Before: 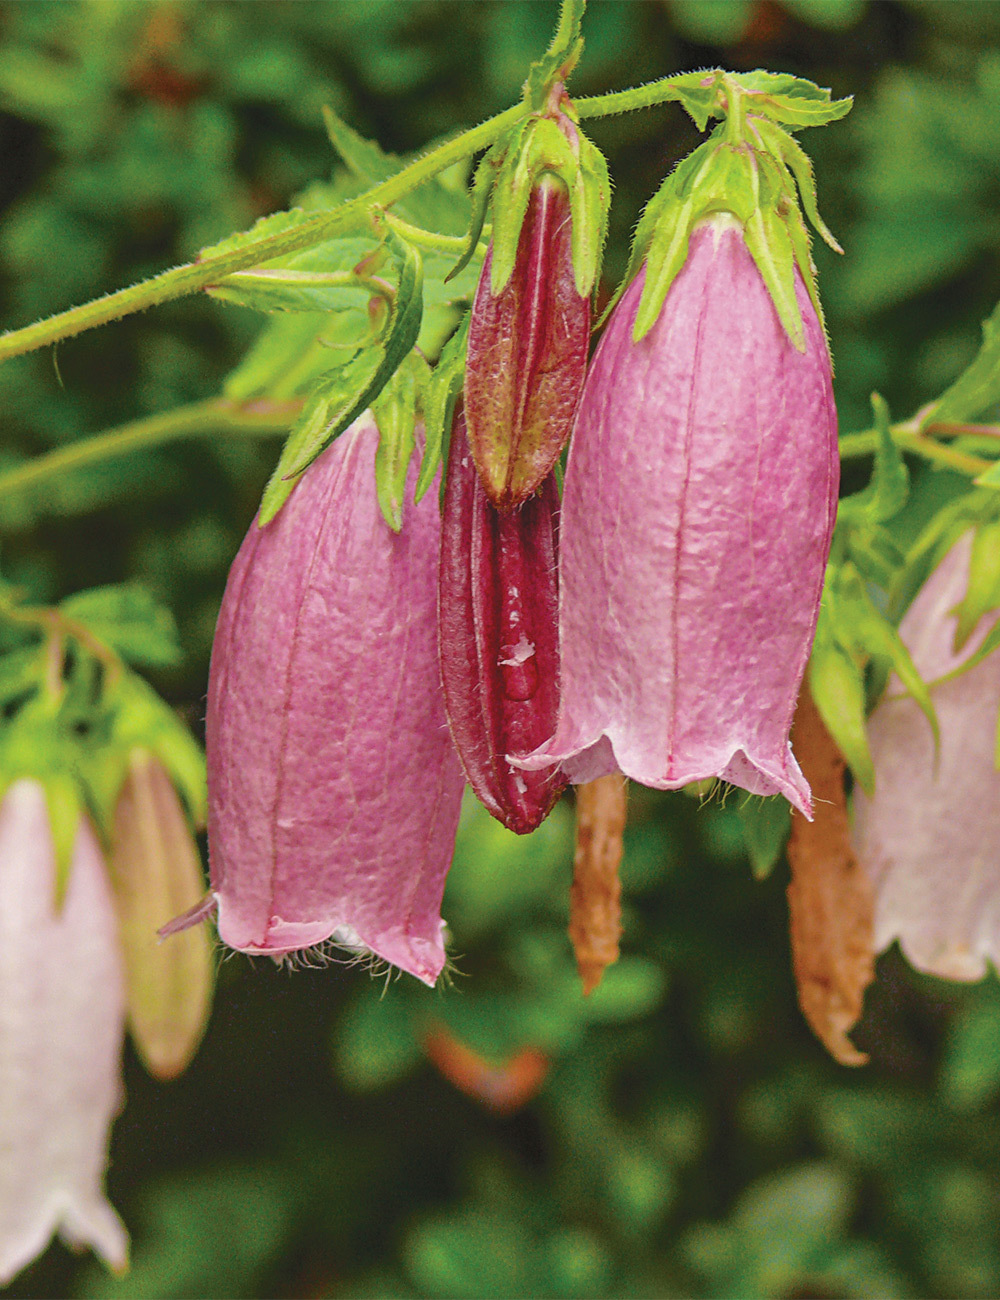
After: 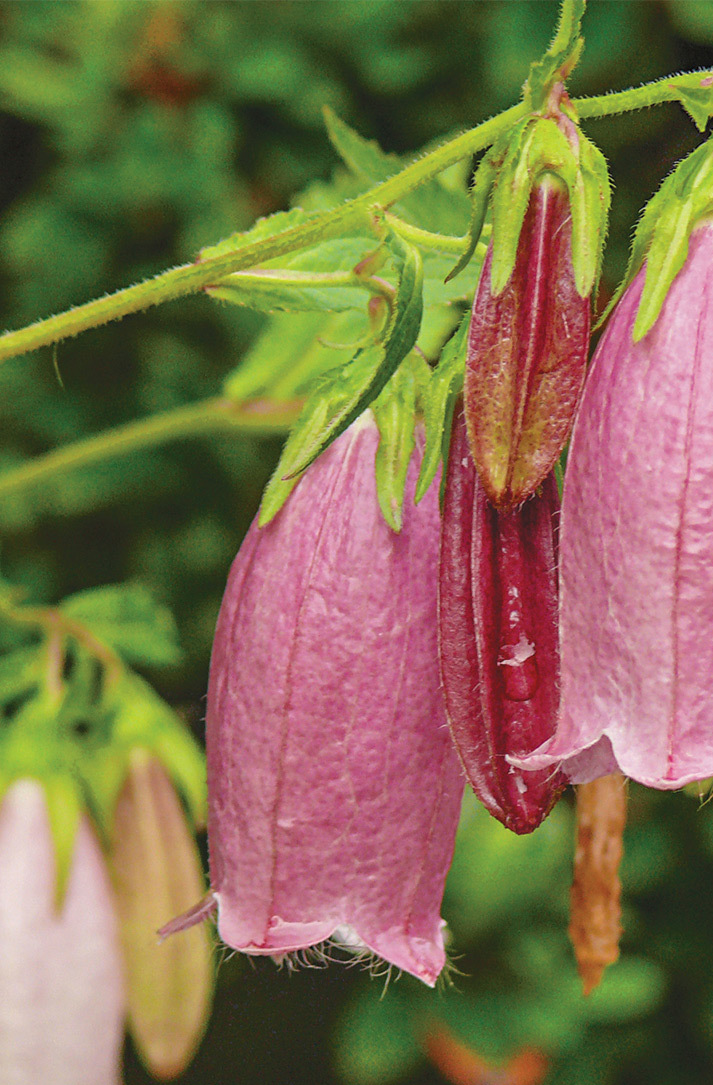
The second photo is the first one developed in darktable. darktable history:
crop: right 28.609%, bottom 16.522%
